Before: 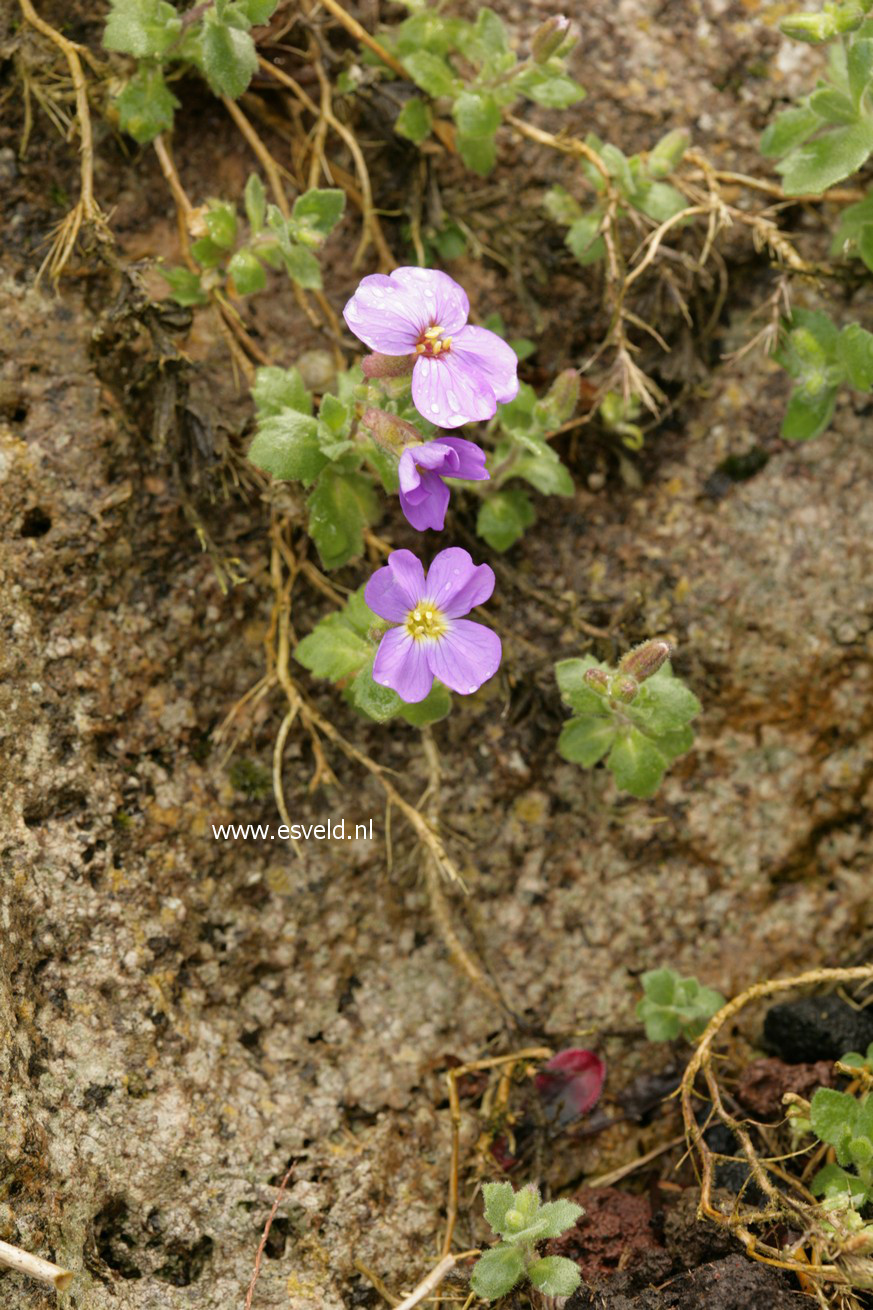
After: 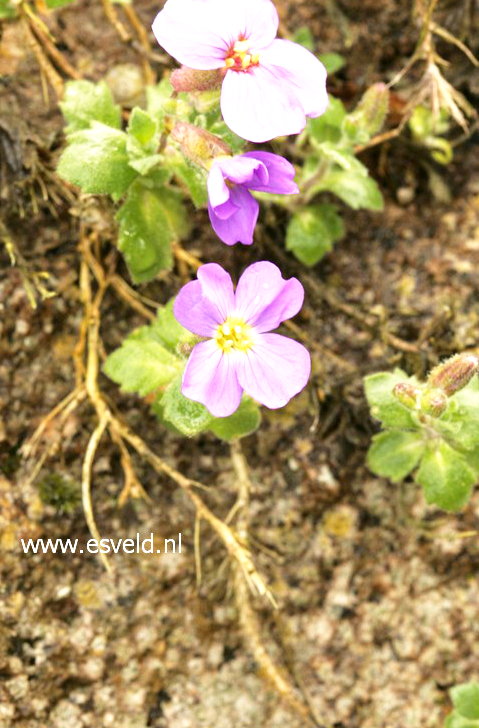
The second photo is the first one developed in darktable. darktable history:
crop and rotate: left 21.966%, top 21.849%, right 23.084%, bottom 22.524%
base curve: curves: ch0 [(0, 0) (0.495, 0.917) (1, 1)], preserve colors none
local contrast: highlights 101%, shadows 97%, detail 120%, midtone range 0.2
